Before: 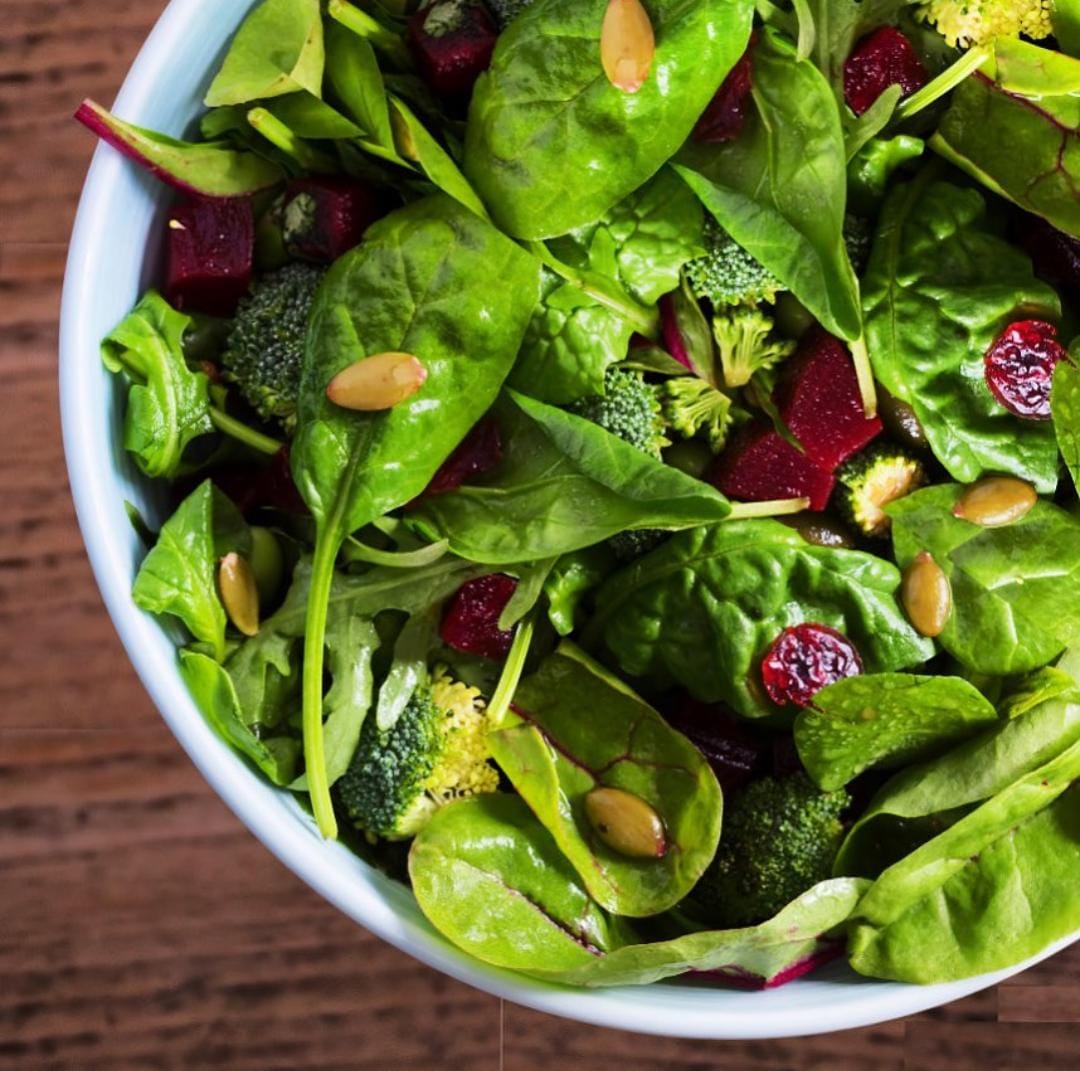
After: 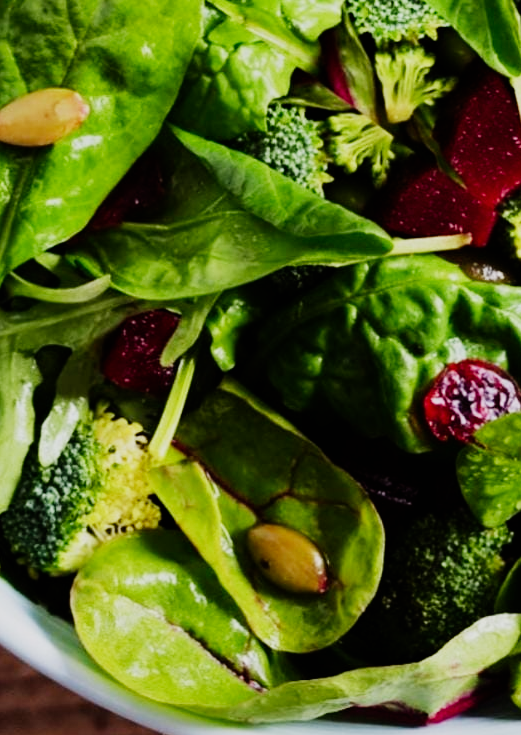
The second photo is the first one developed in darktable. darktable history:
crop: left 31.379%, top 24.658%, right 20.326%, bottom 6.628%
sigmoid: contrast 1.7, skew -0.2, preserve hue 0%, red attenuation 0.1, red rotation 0.035, green attenuation 0.1, green rotation -0.017, blue attenuation 0.15, blue rotation -0.052, base primaries Rec2020
